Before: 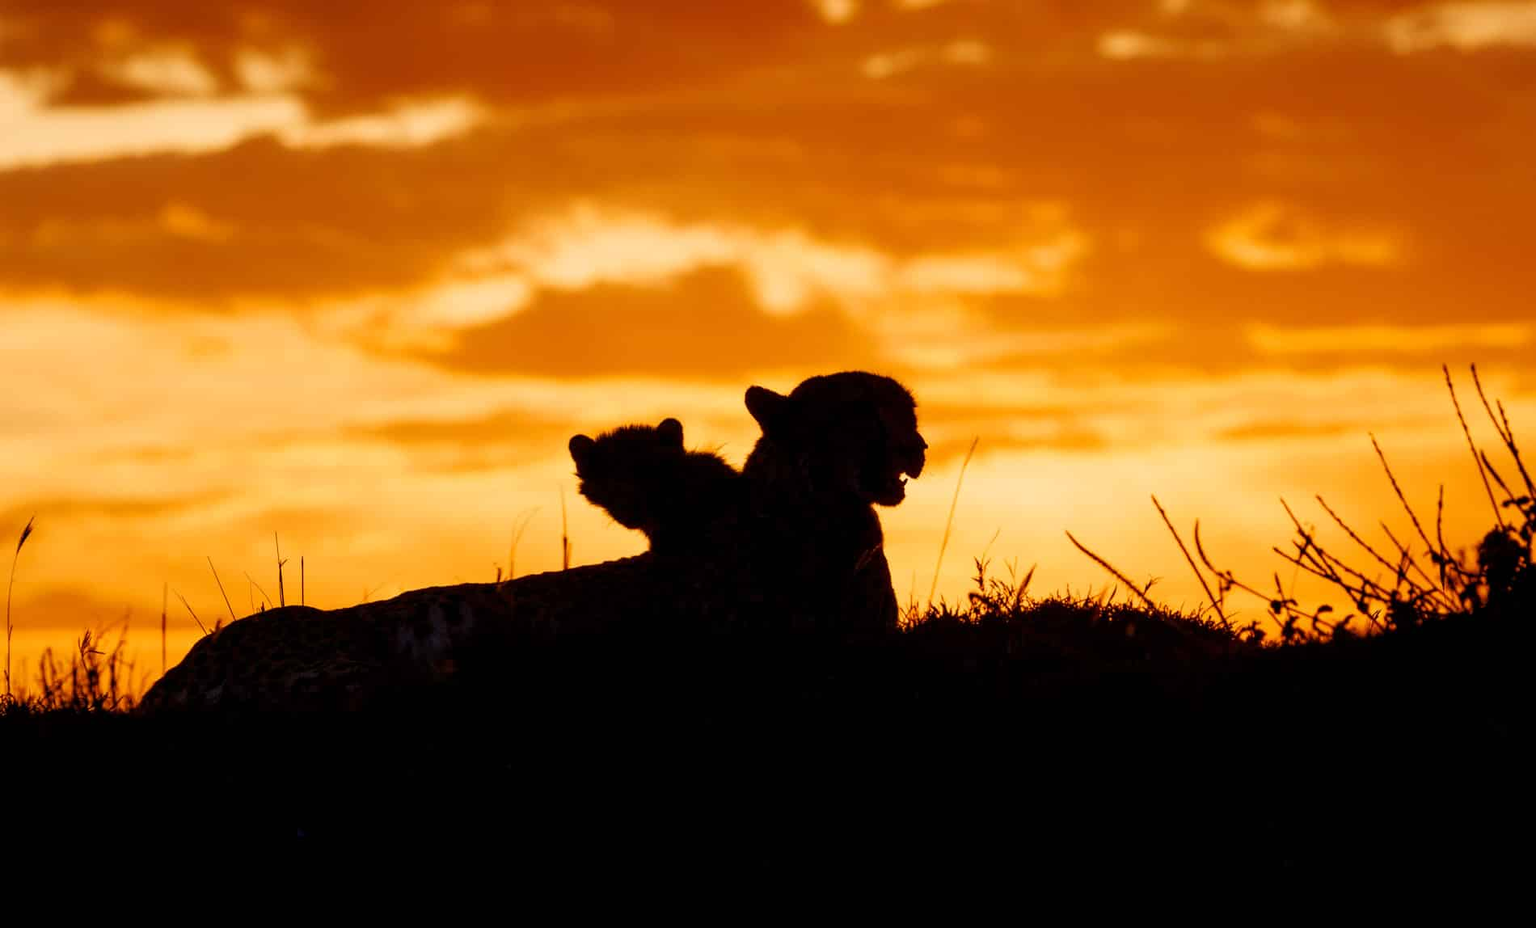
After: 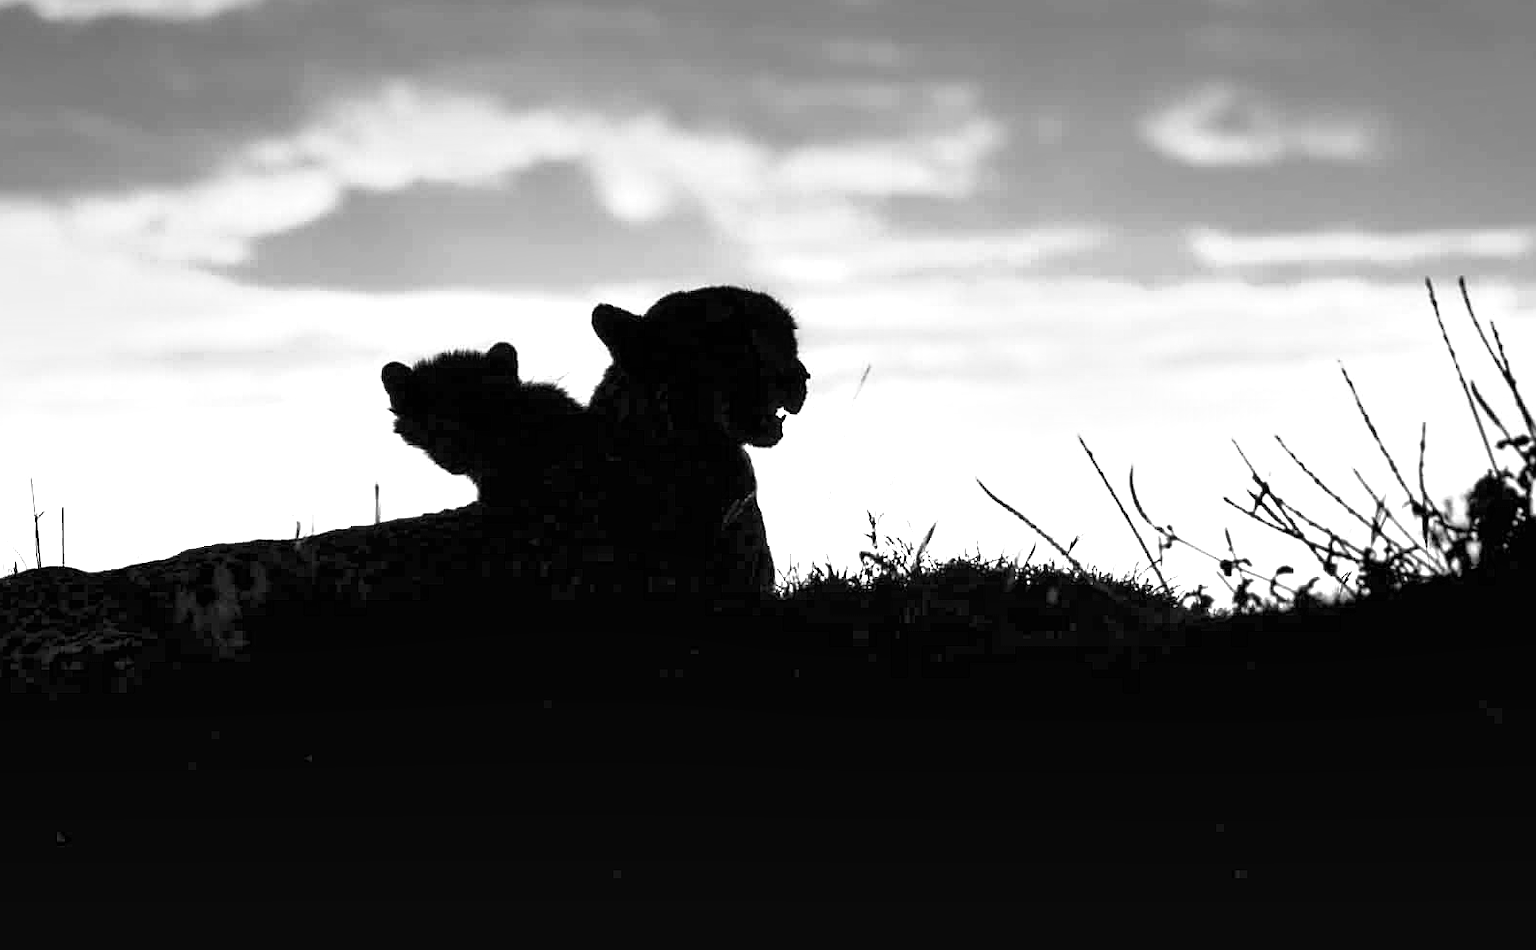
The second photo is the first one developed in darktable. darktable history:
crop: left 16.315%, top 14.246%
monochrome: a 79.32, b 81.83, size 1.1
graduated density: density -3.9 EV
tone equalizer: on, module defaults
sharpen: on, module defaults
shadows and highlights: shadows 20.91, highlights -35.45, soften with gaussian
white balance: red 0.978, blue 0.999
color balance rgb: perceptual saturation grading › global saturation 20%, perceptual saturation grading › highlights -50%, perceptual saturation grading › shadows 30%, perceptual brilliance grading › global brilliance 10%, perceptual brilliance grading › shadows 15%
